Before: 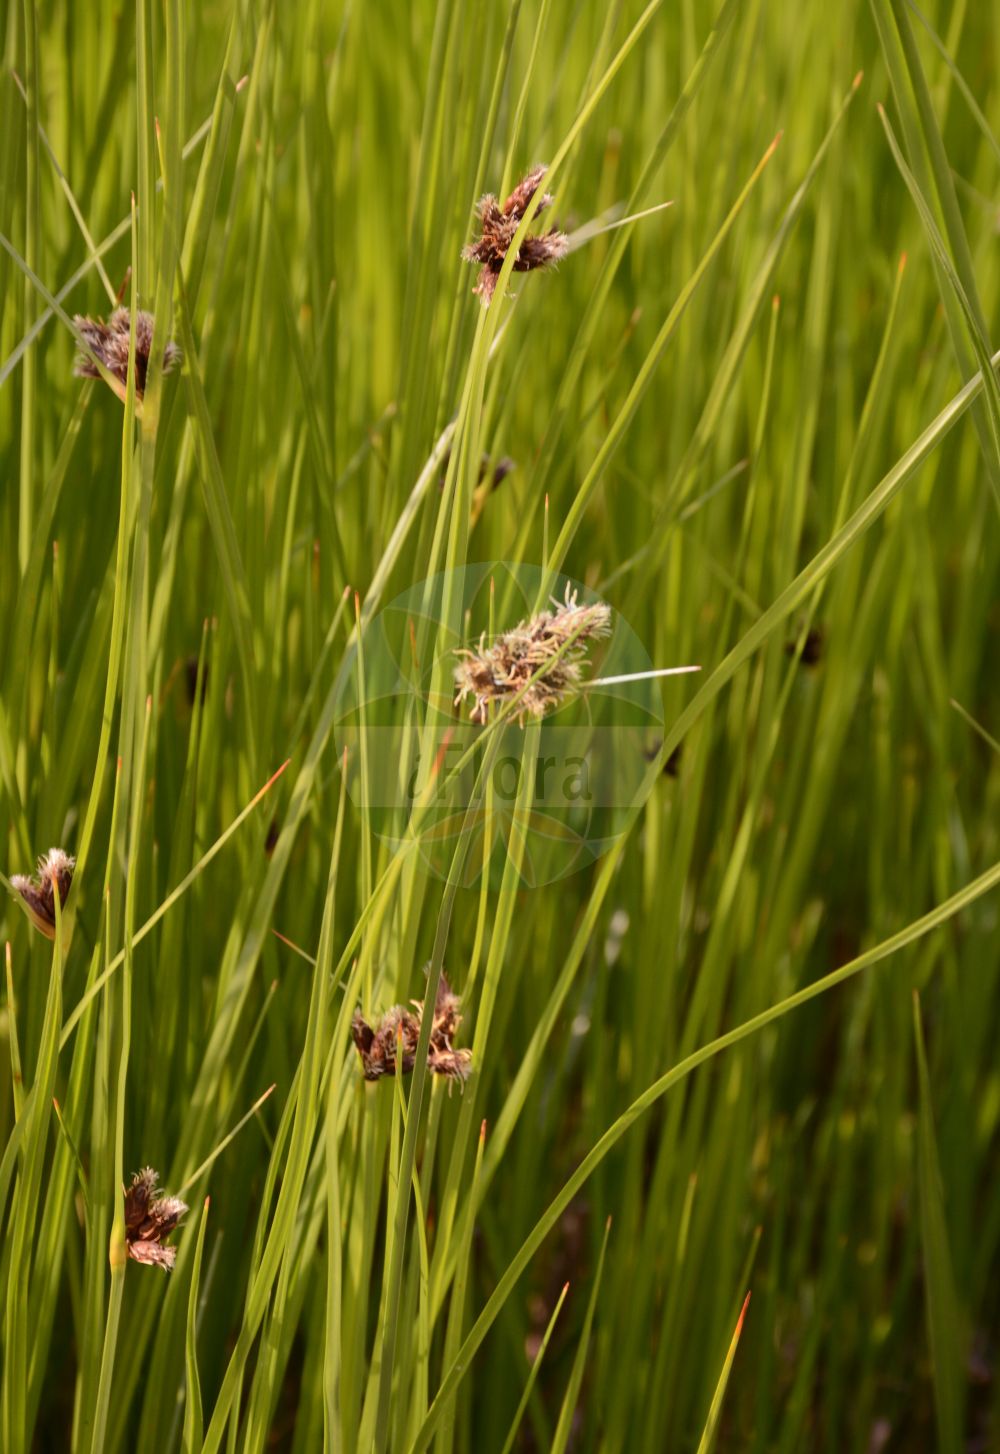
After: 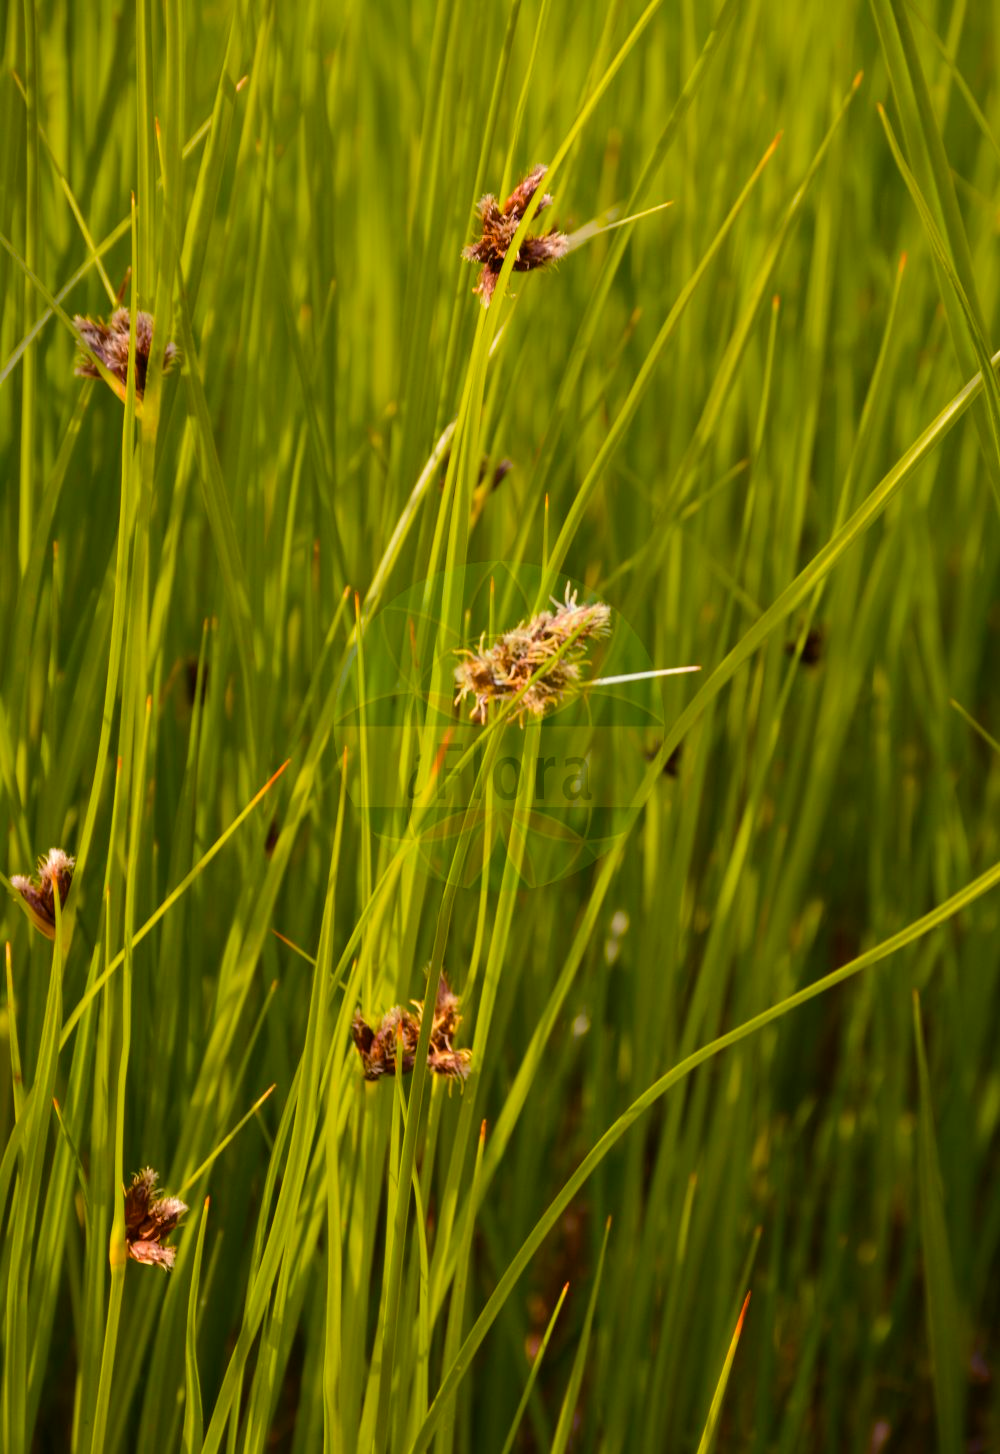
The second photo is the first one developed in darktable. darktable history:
color balance rgb: linear chroma grading › global chroma 15%, perceptual saturation grading › global saturation 30%
exposure: compensate highlight preservation false
